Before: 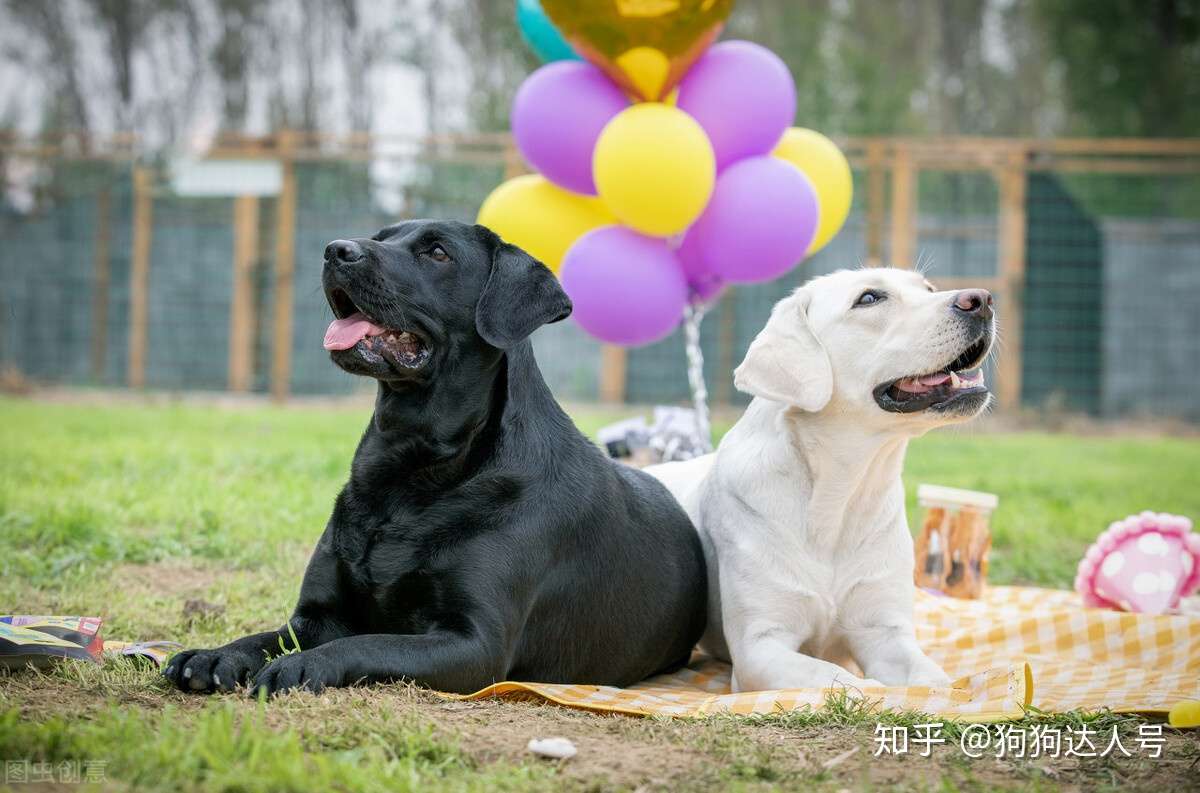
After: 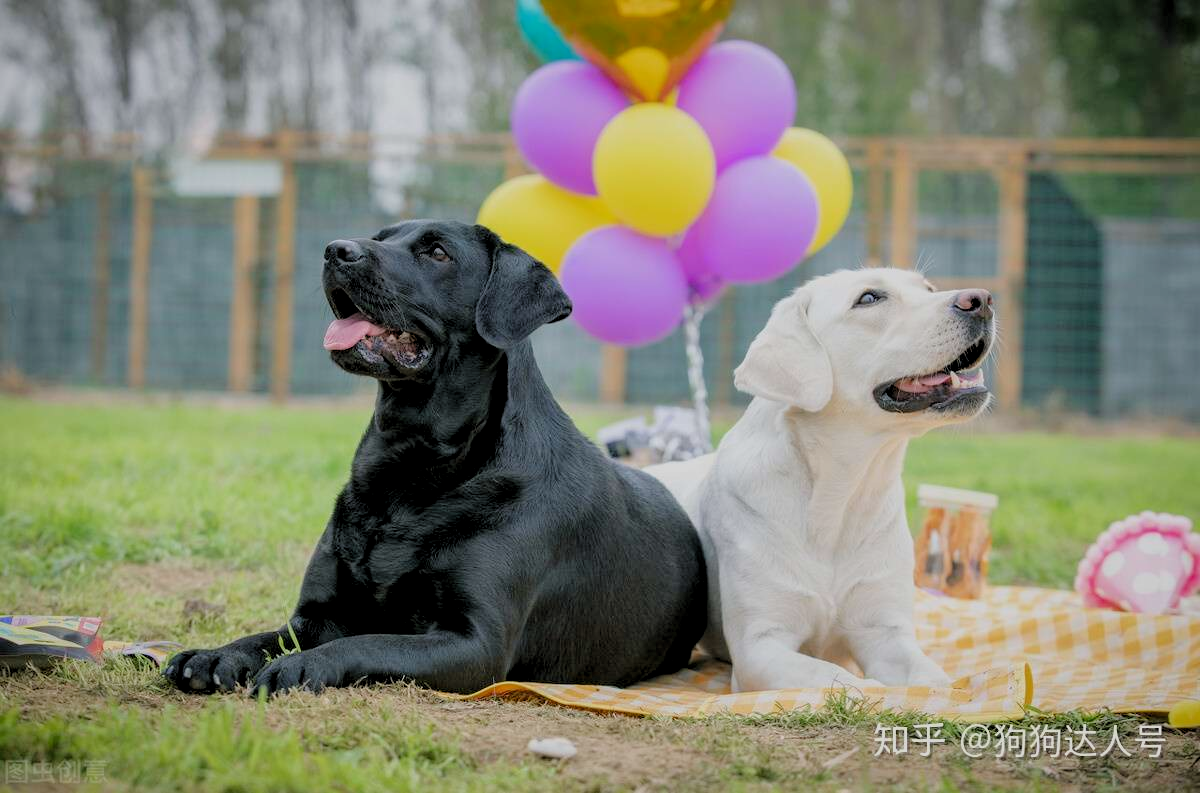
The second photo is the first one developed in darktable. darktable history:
tone curve: curves: ch0 [(0.047, 0) (0.292, 0.352) (0.657, 0.678) (1, 0.958)], color space Lab, linked channels, preserve colors none
exposure: exposure -0.462 EV, compensate highlight preservation false
